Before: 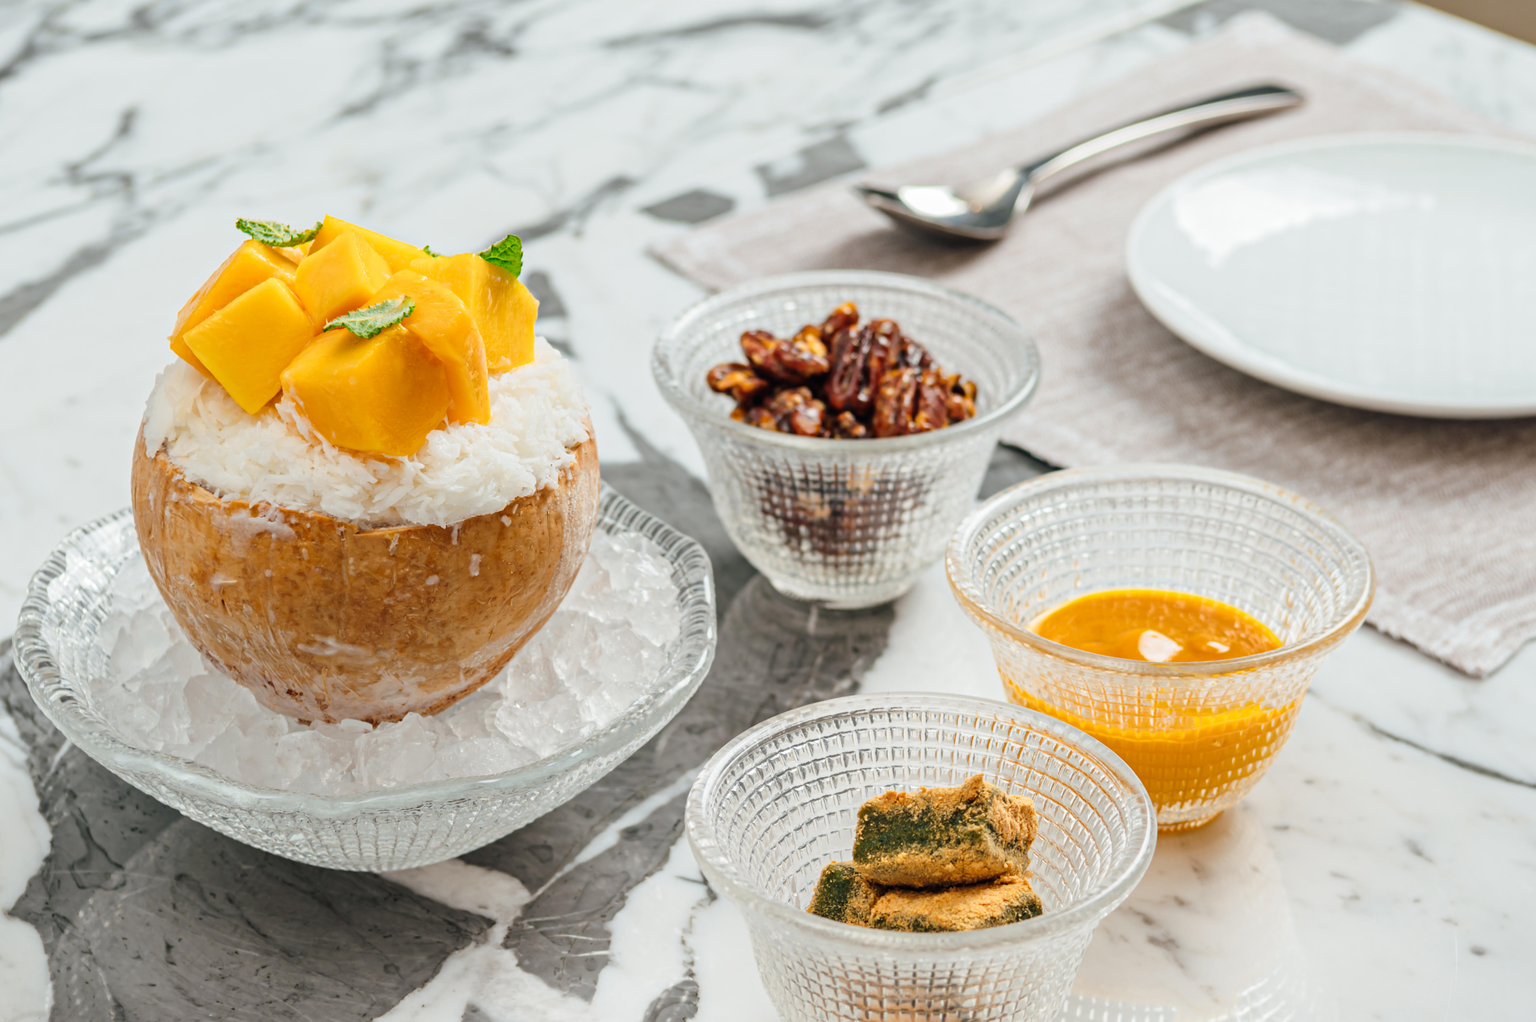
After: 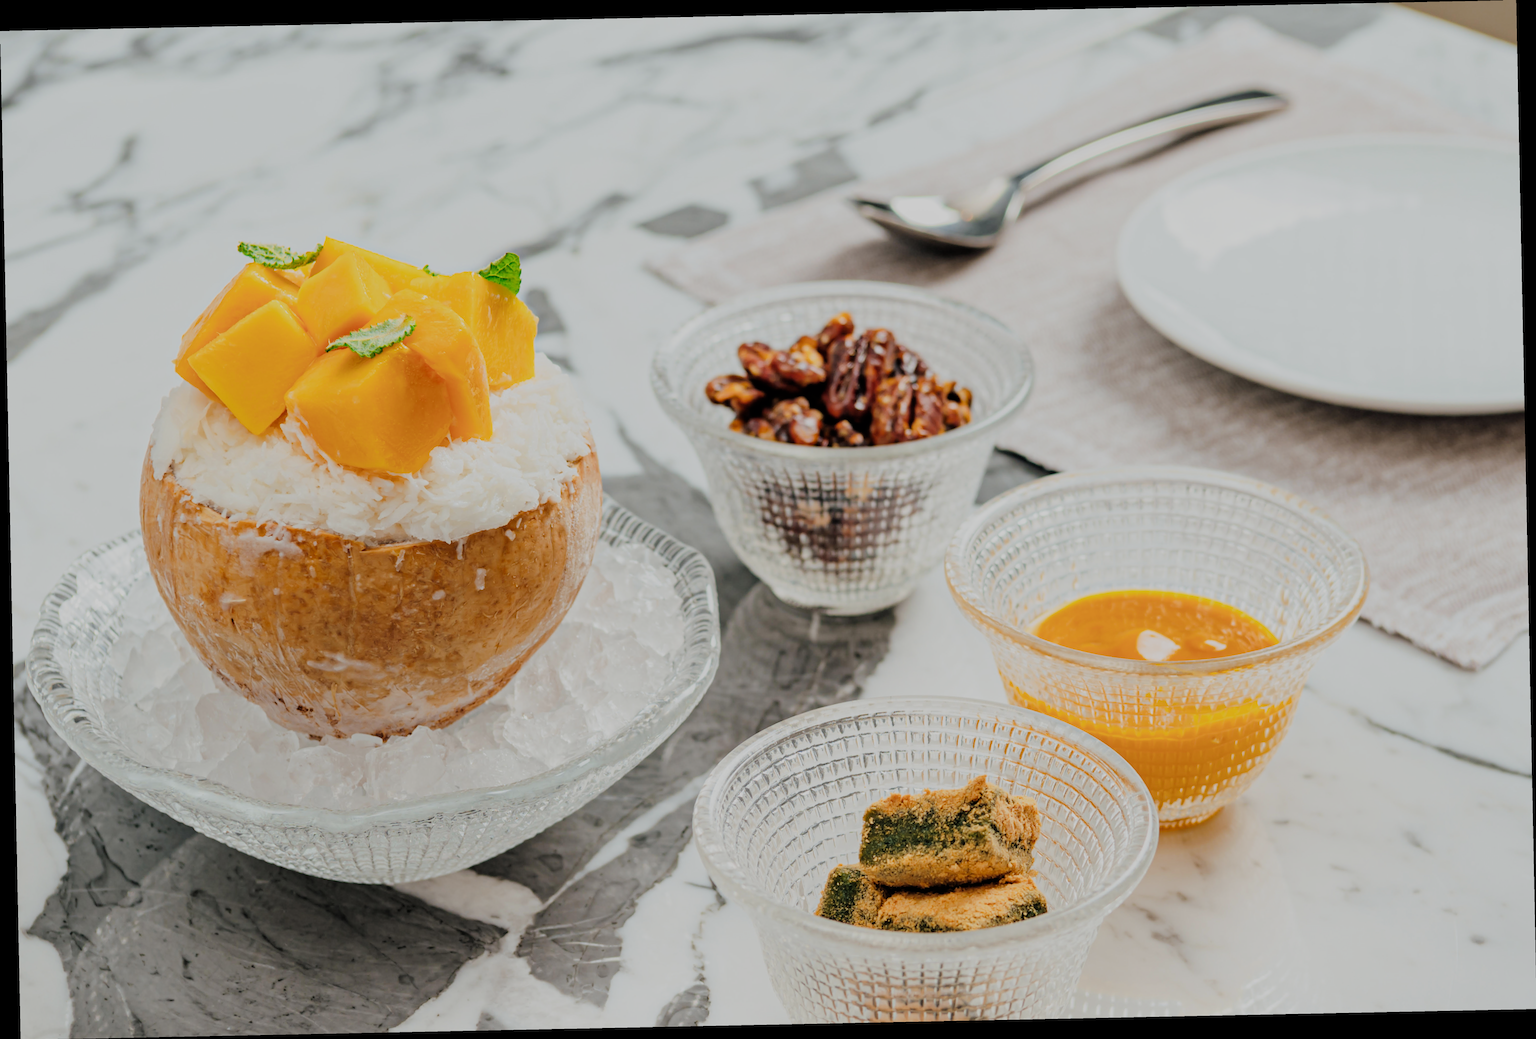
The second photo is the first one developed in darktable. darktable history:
filmic rgb: black relative exposure -6.82 EV, white relative exposure 5.89 EV, hardness 2.71
sharpen: amount 0.2
rotate and perspective: rotation -1.17°, automatic cropping off
